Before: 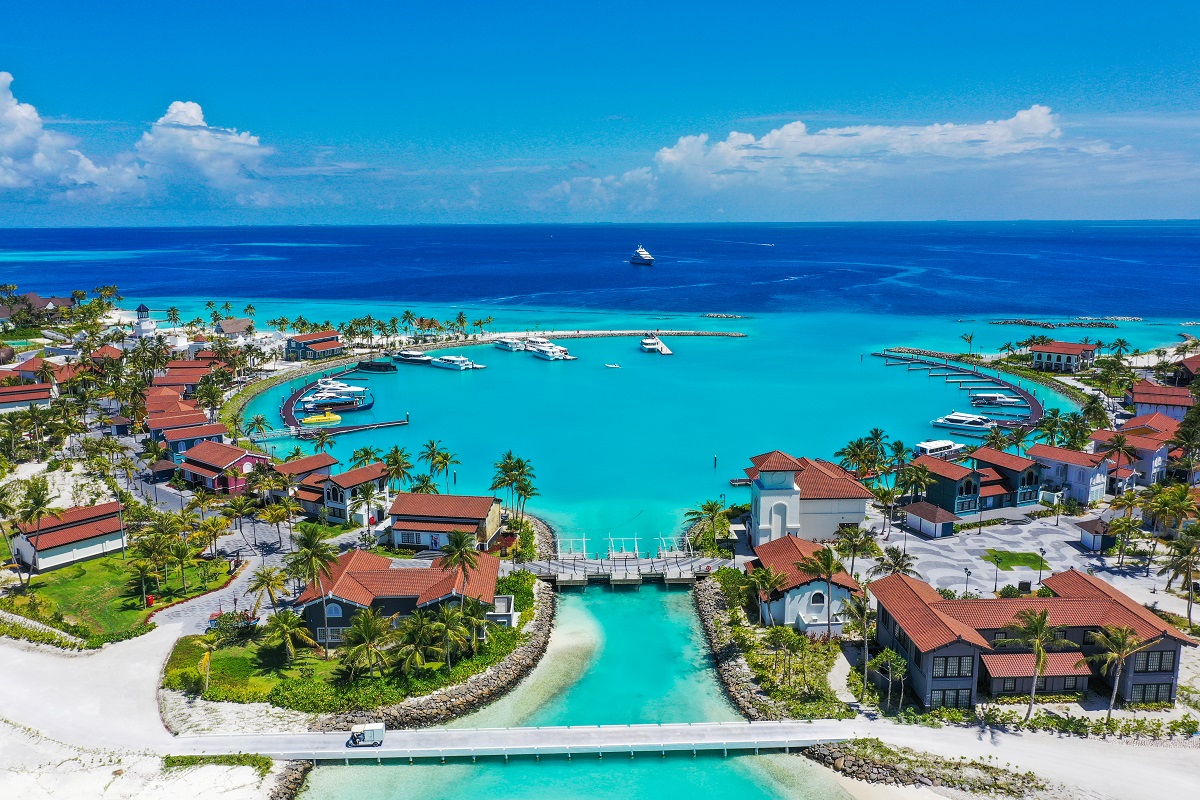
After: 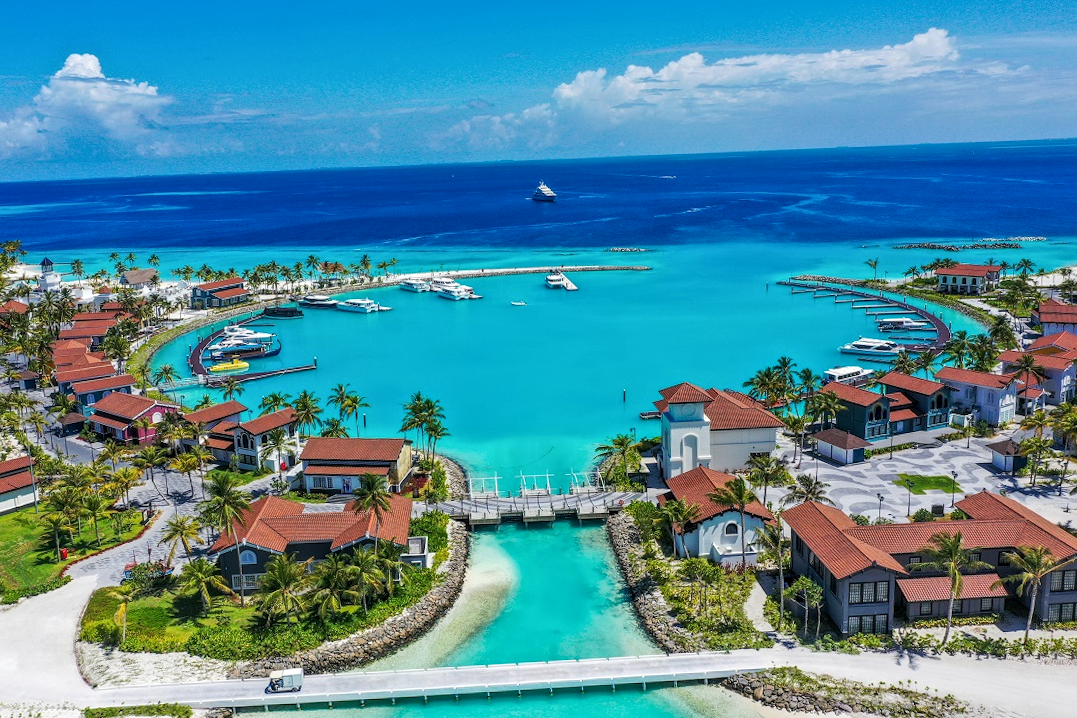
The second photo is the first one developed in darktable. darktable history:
local contrast: on, module defaults
crop and rotate: angle 1.96°, left 5.673%, top 5.673%
